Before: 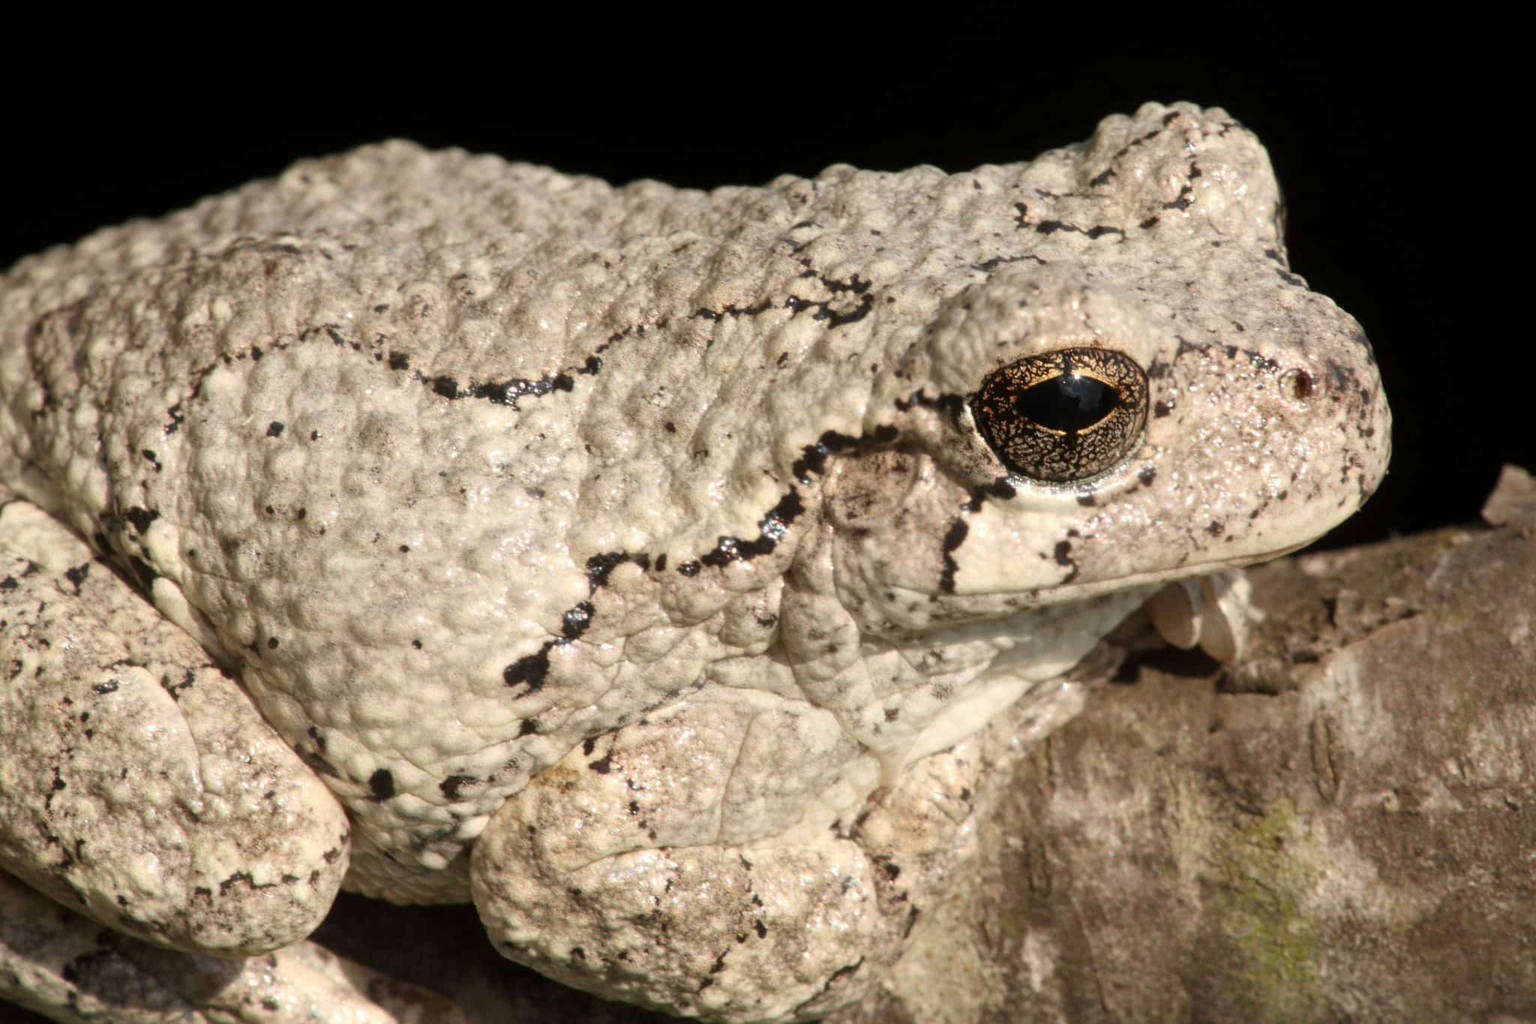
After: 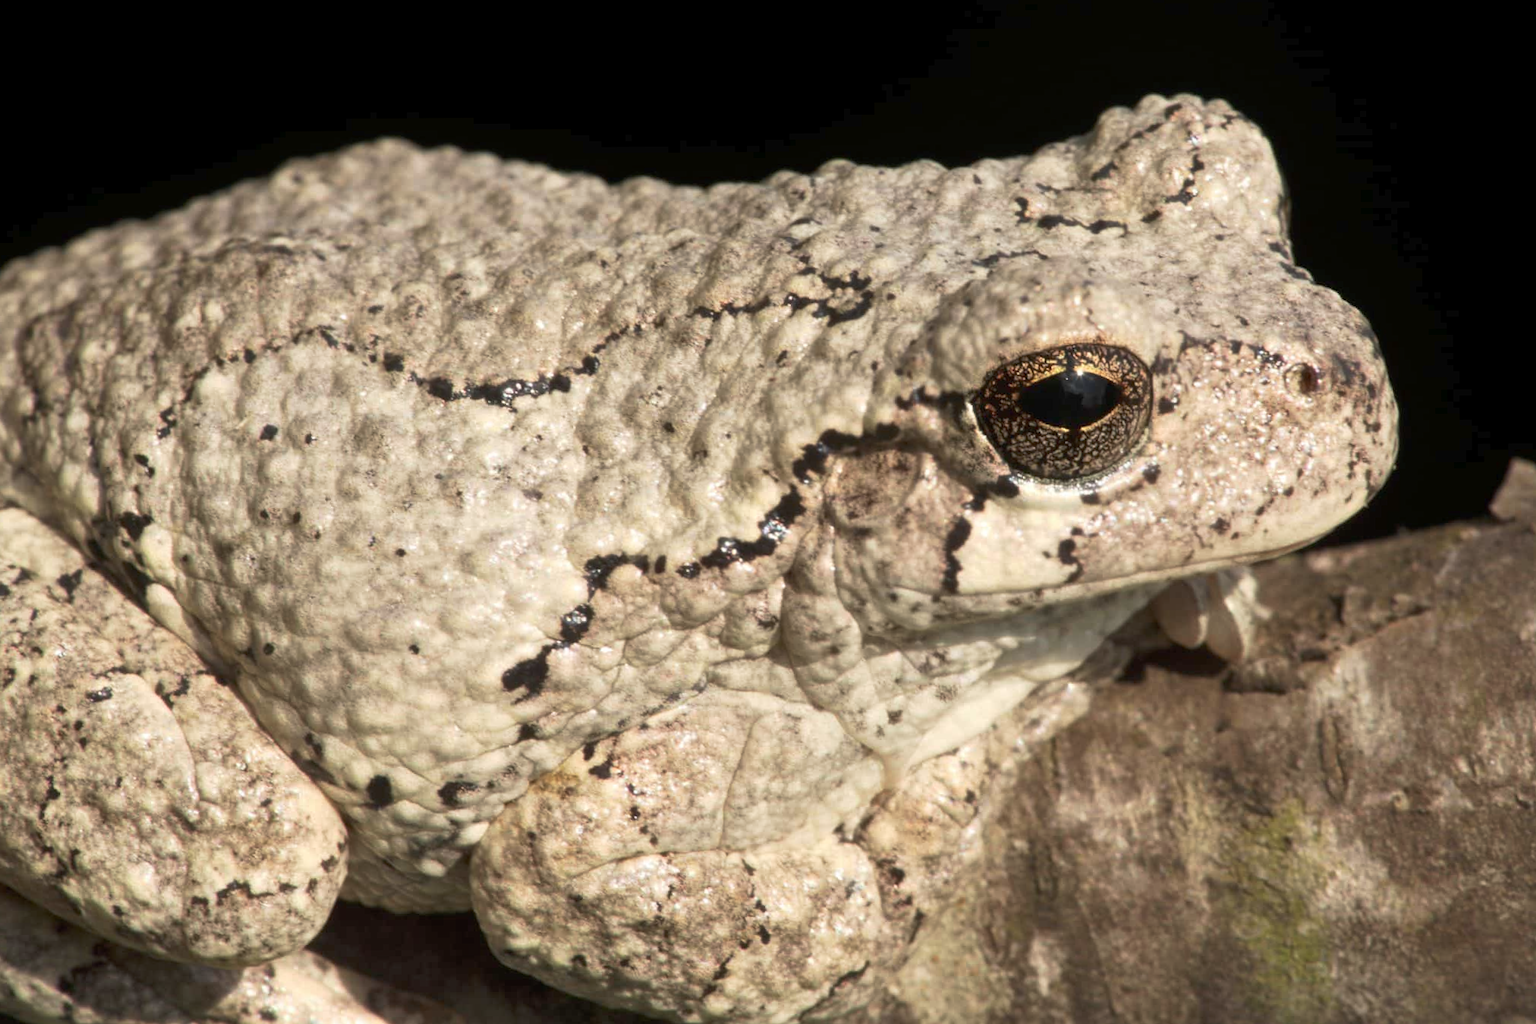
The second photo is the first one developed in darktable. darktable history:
tone curve: curves: ch0 [(0, 0) (0.003, 0.013) (0.011, 0.02) (0.025, 0.037) (0.044, 0.068) (0.069, 0.108) (0.1, 0.138) (0.136, 0.168) (0.177, 0.203) (0.224, 0.241) (0.277, 0.281) (0.335, 0.328) (0.399, 0.382) (0.468, 0.448) (0.543, 0.519) (0.623, 0.603) (0.709, 0.705) (0.801, 0.808) (0.898, 0.903) (1, 1)], preserve colors none
rotate and perspective: rotation -0.45°, automatic cropping original format, crop left 0.008, crop right 0.992, crop top 0.012, crop bottom 0.988
